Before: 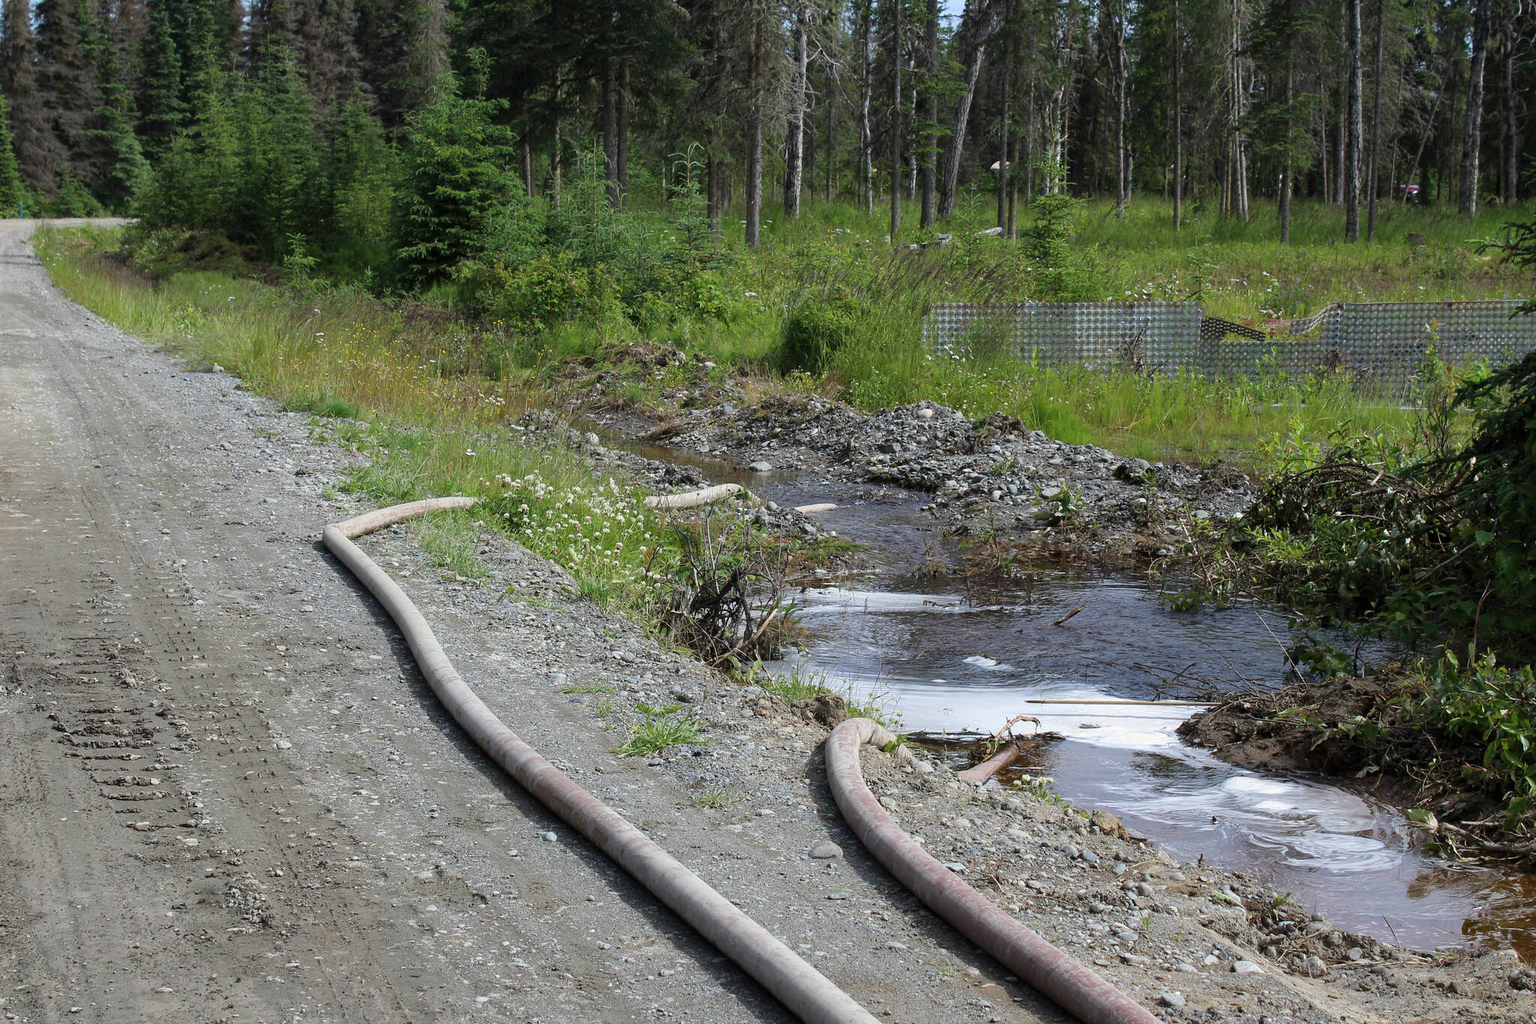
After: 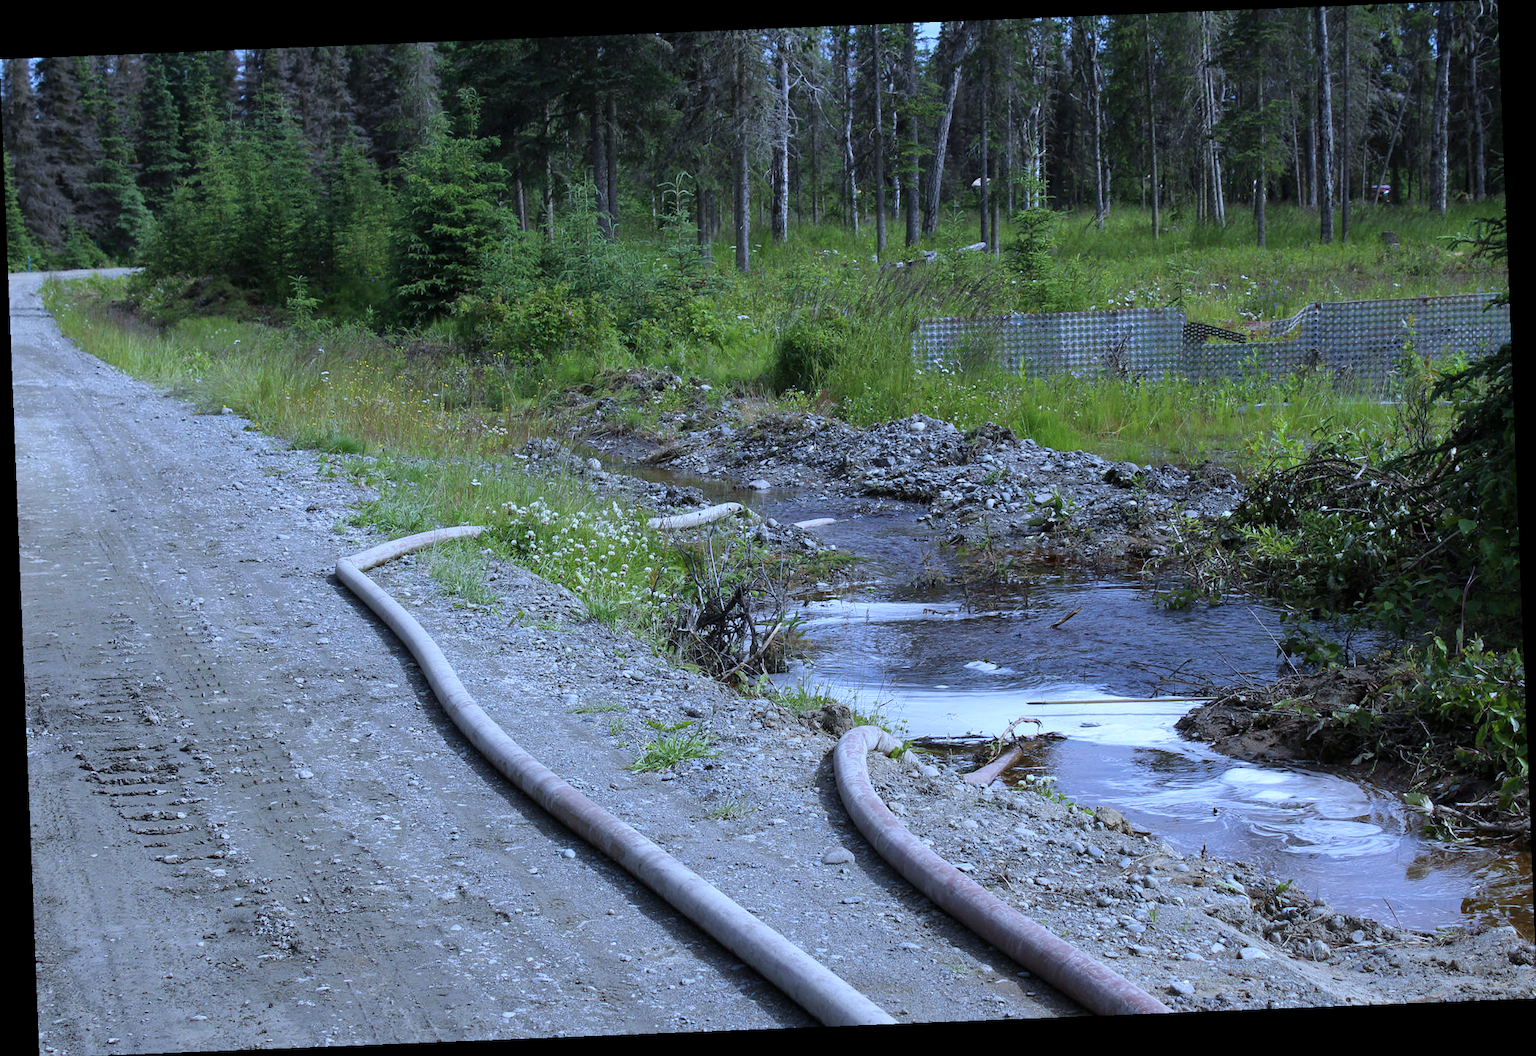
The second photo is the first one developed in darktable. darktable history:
tone equalizer: on, module defaults
white balance: red 0.871, blue 1.249
rotate and perspective: rotation -2.29°, automatic cropping off
